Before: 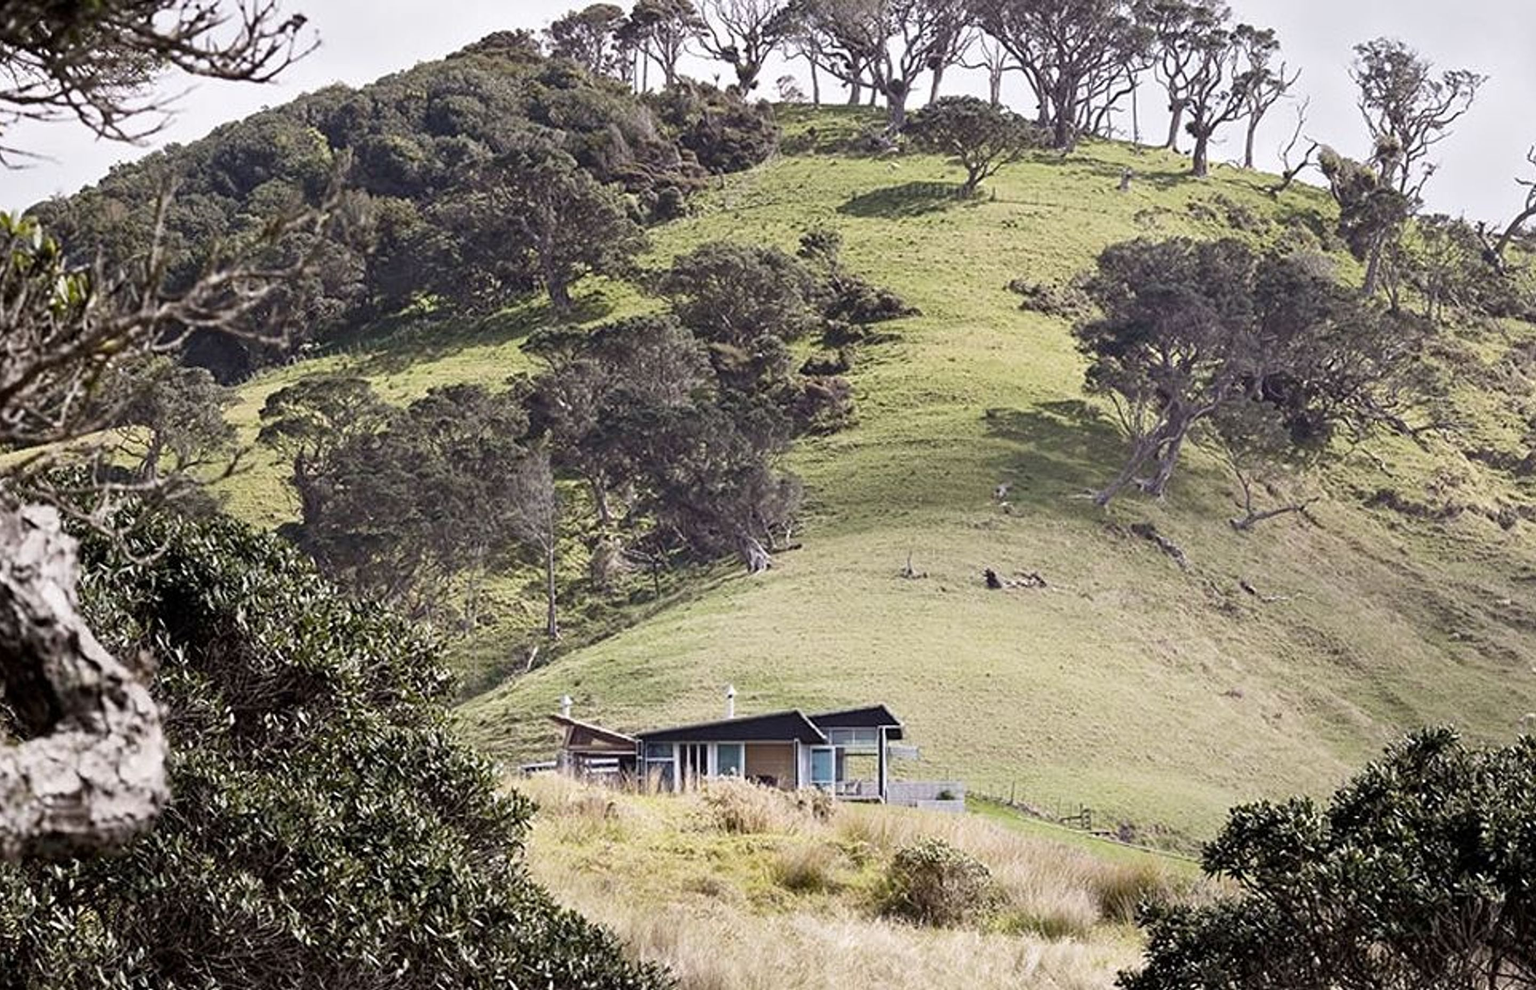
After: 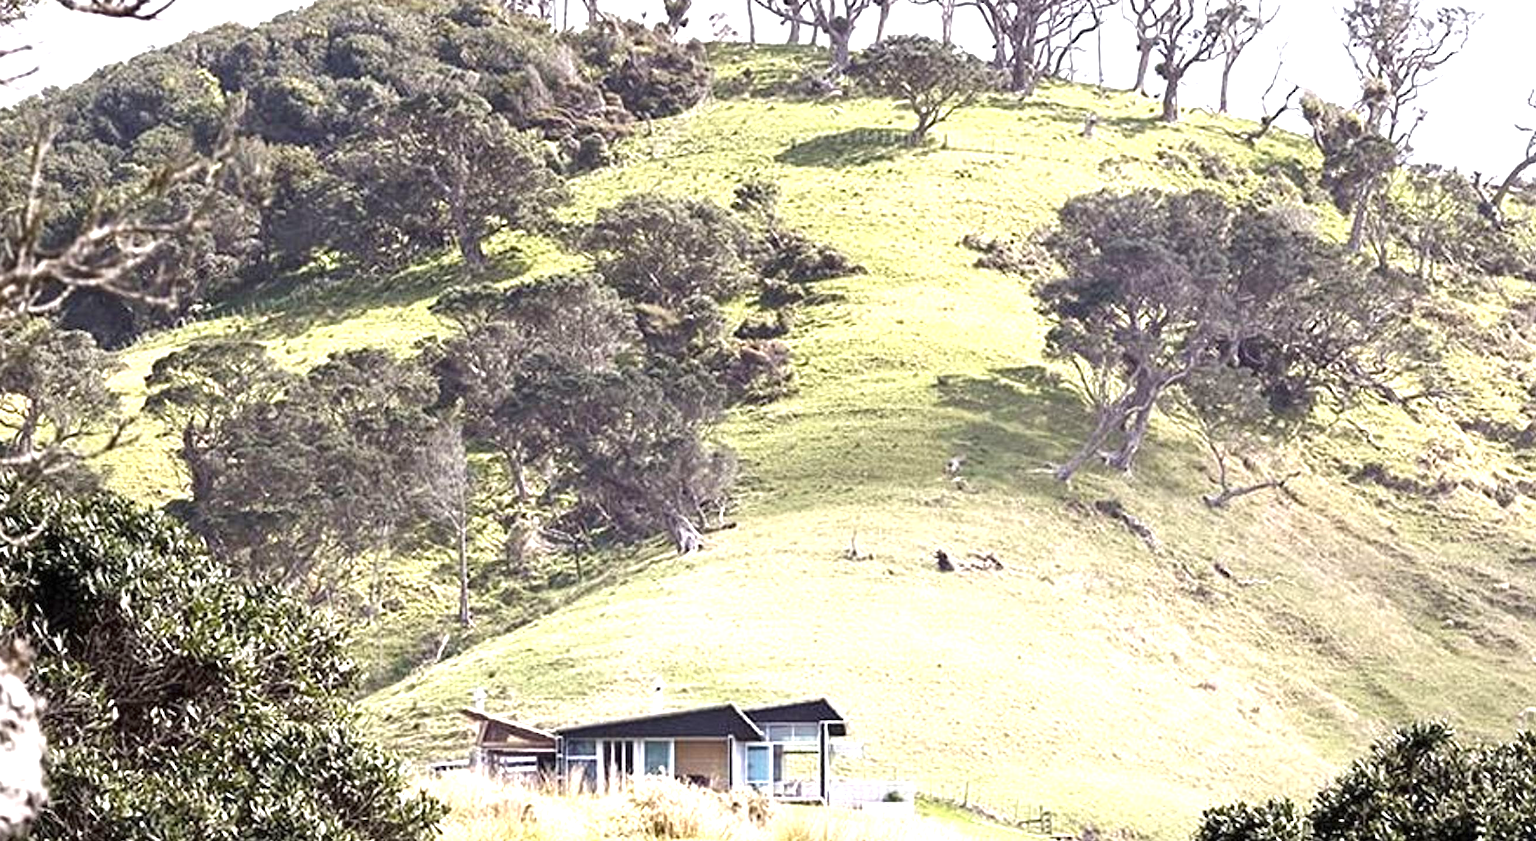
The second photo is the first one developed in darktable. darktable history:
crop: left 8.259%, top 6.556%, bottom 15.383%
exposure: black level correction 0, exposure 1.2 EV, compensate exposure bias true, compensate highlight preservation false
